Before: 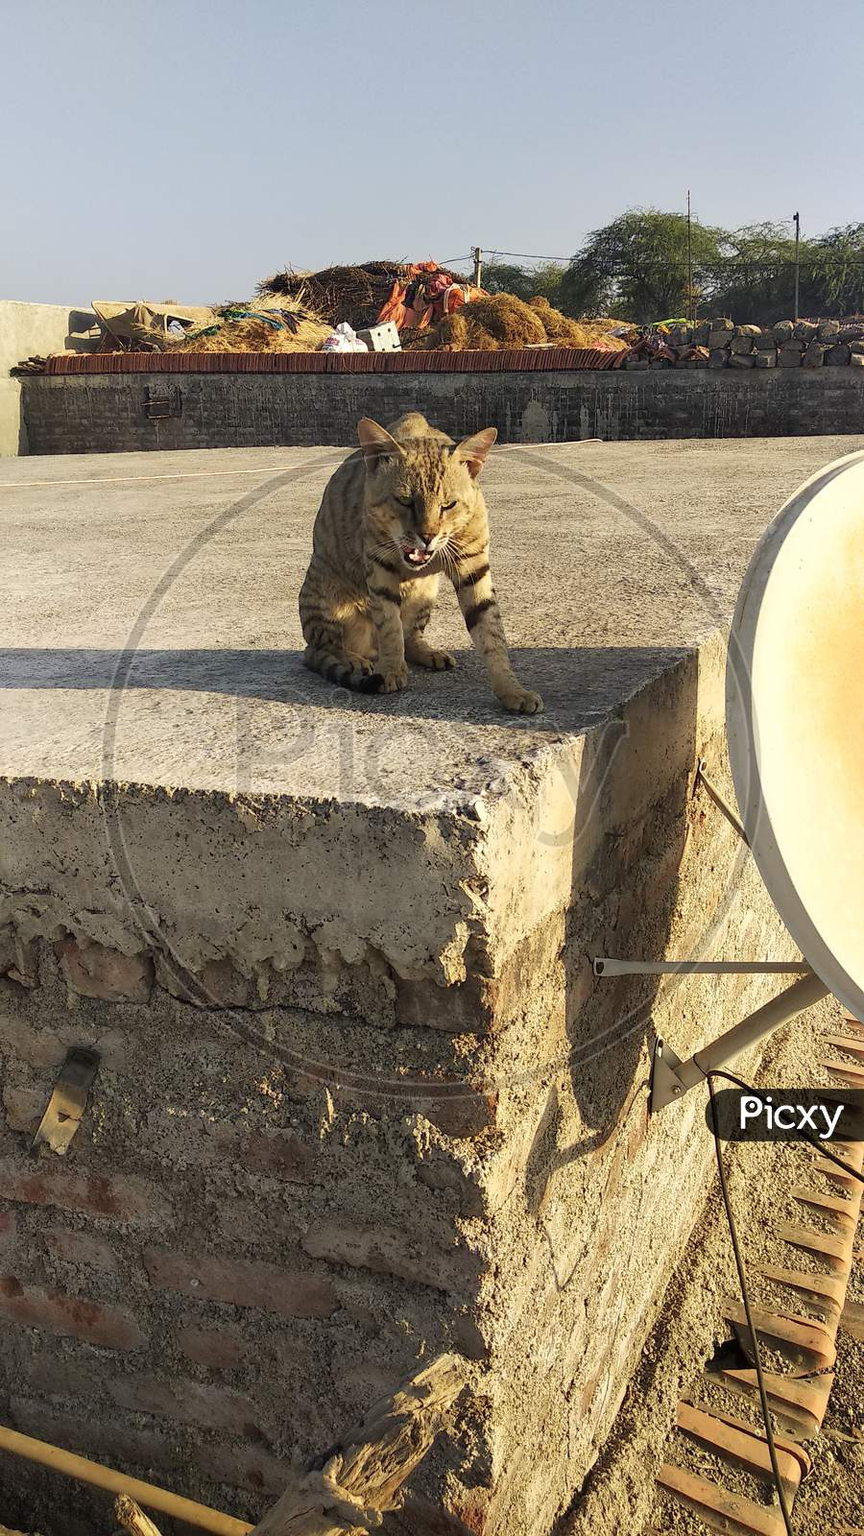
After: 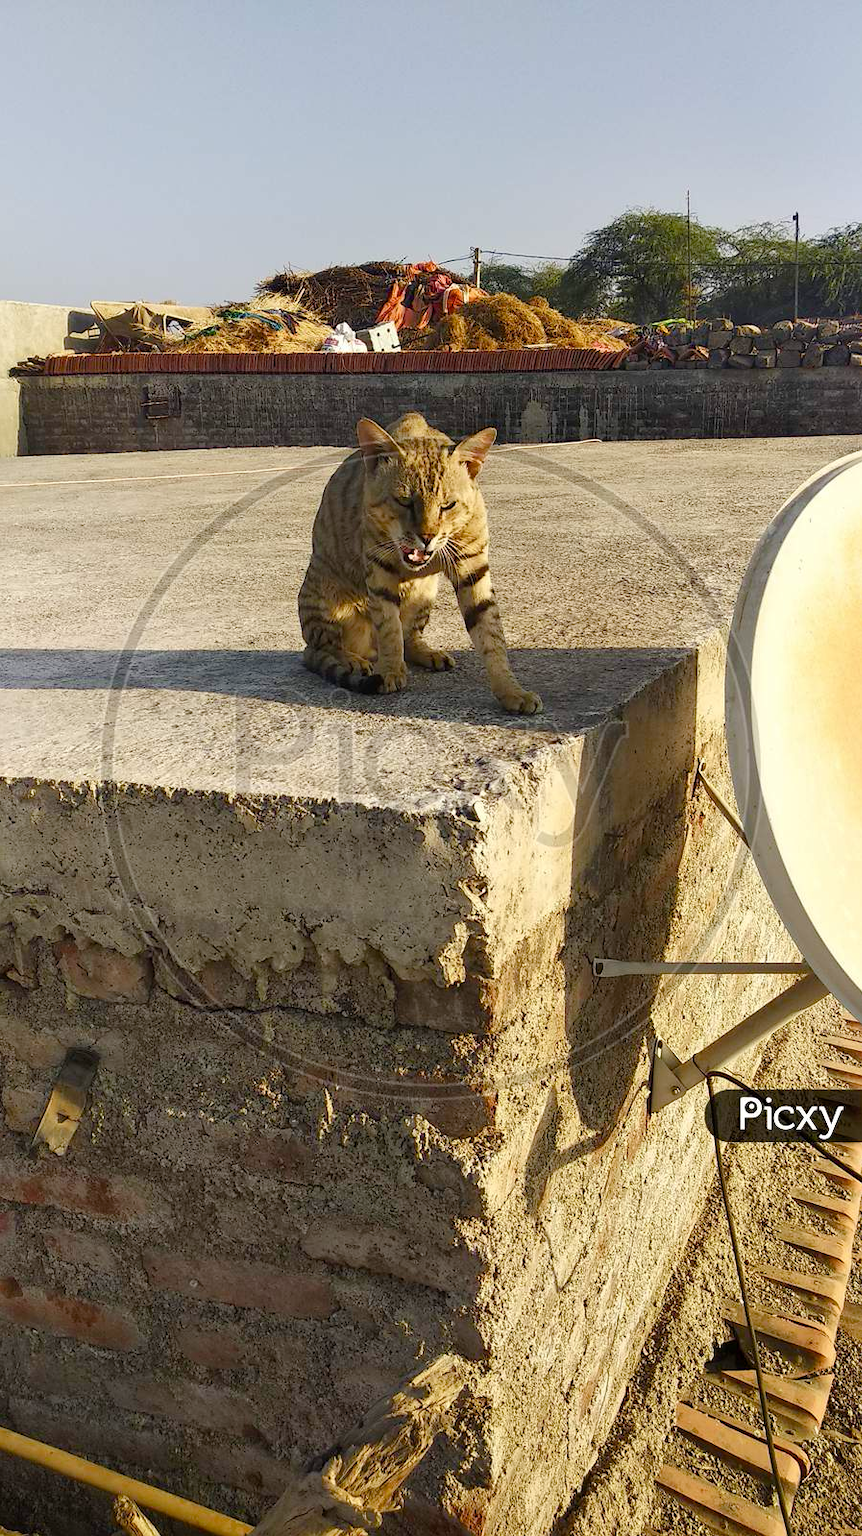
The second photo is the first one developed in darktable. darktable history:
color balance rgb: perceptual saturation grading › global saturation 20%, perceptual saturation grading › highlights -25%, perceptual saturation grading › shadows 50%
crop and rotate: left 0.126%
